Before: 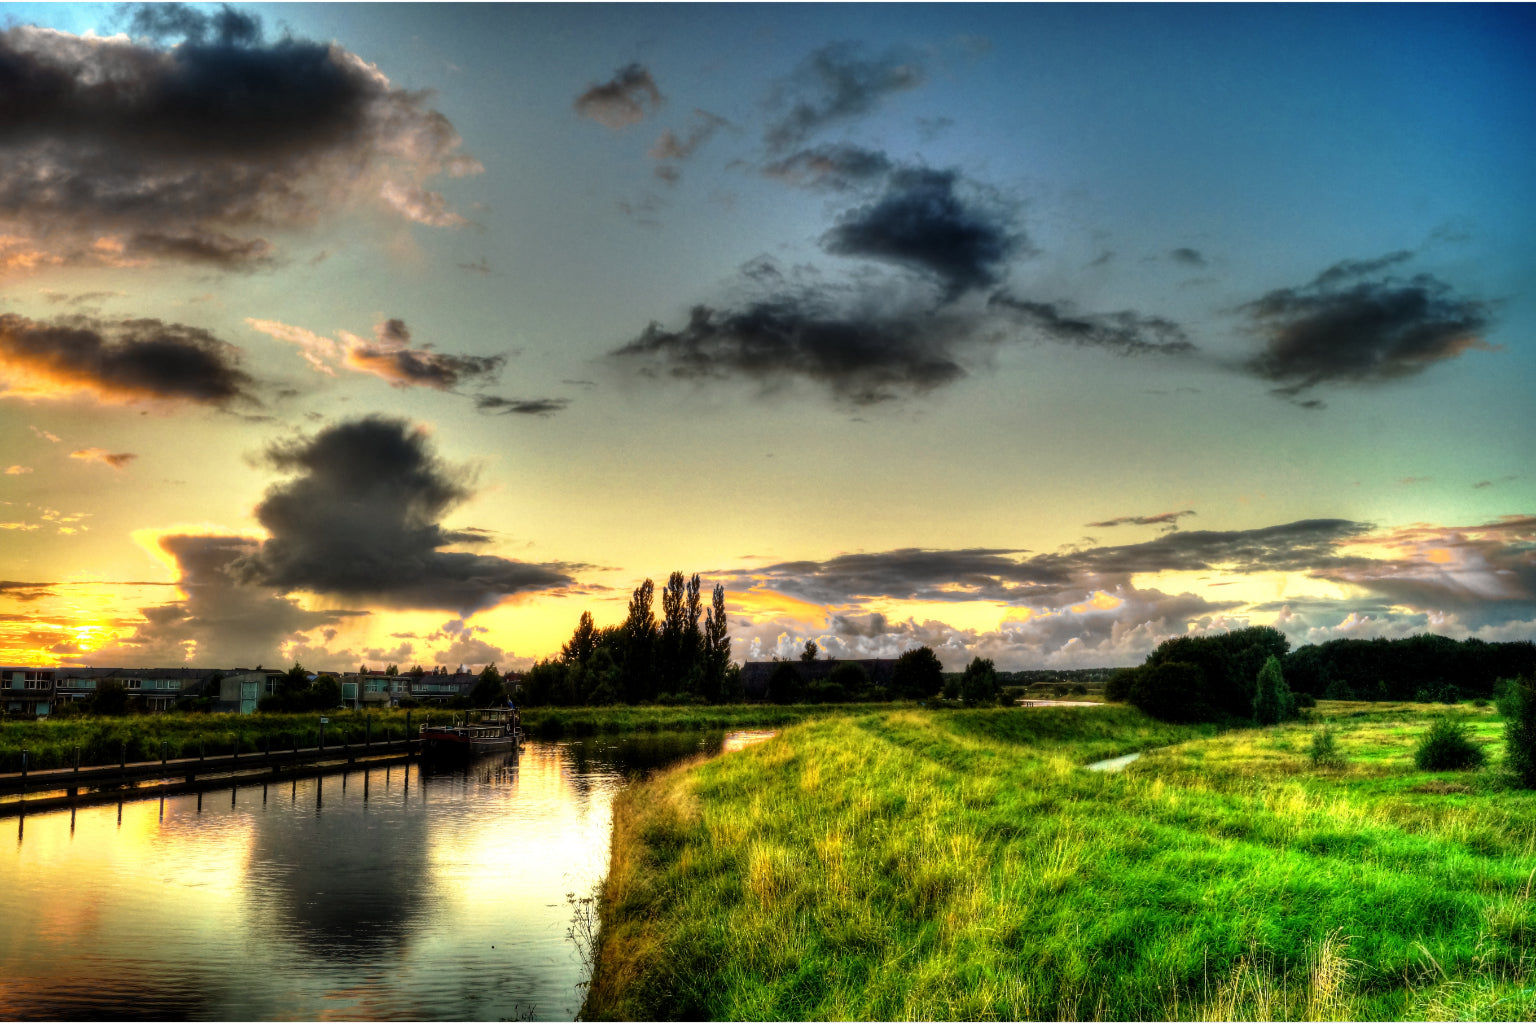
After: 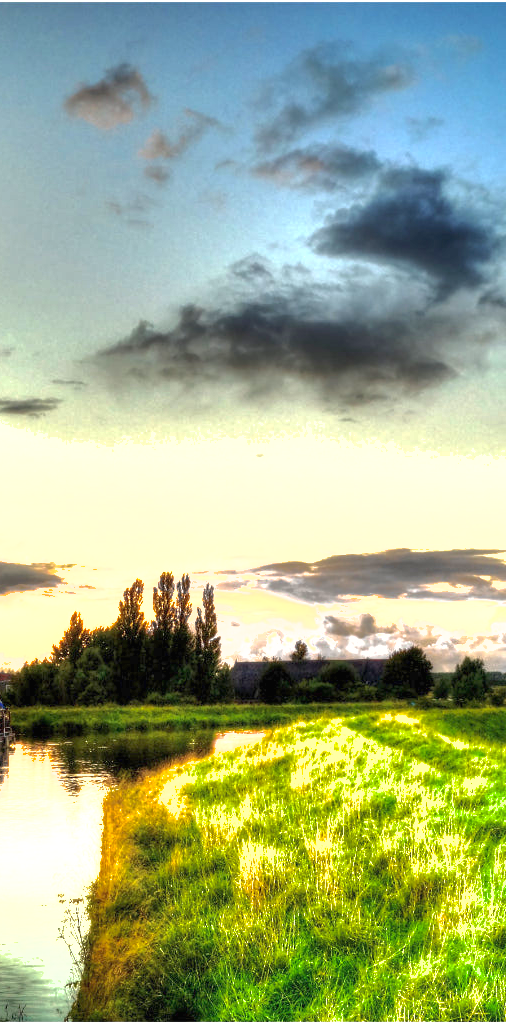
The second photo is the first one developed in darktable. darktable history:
shadows and highlights: on, module defaults
crop: left 33.248%, right 33.773%
exposure: black level correction 0, exposure 1.451 EV, compensate highlight preservation false
